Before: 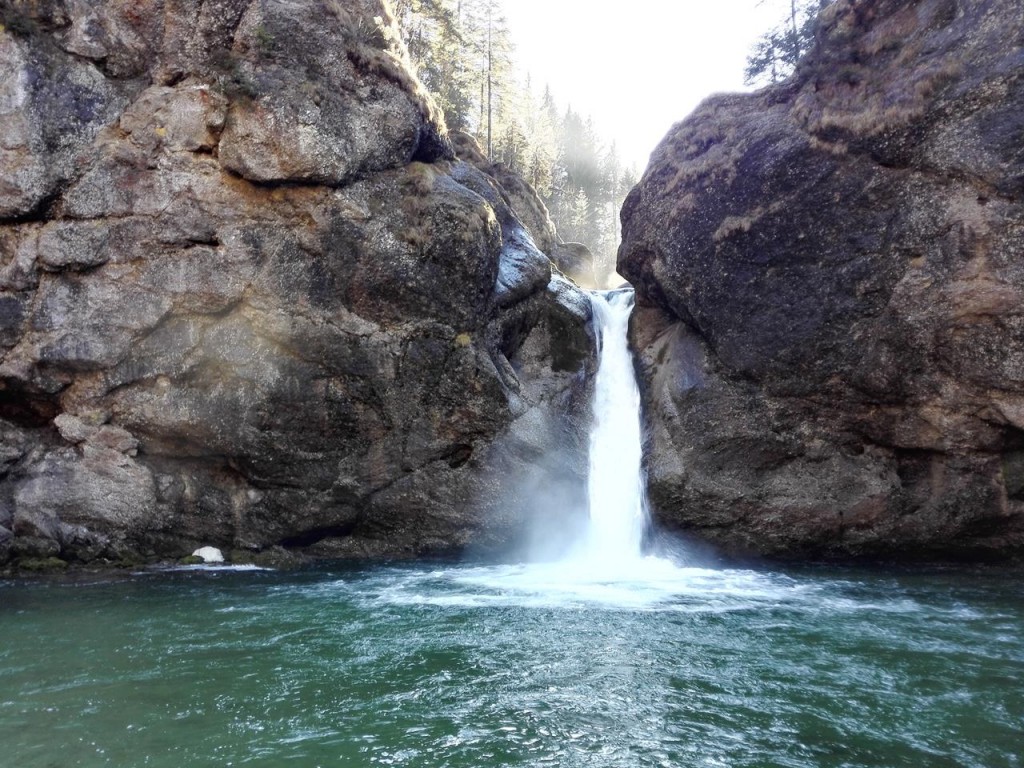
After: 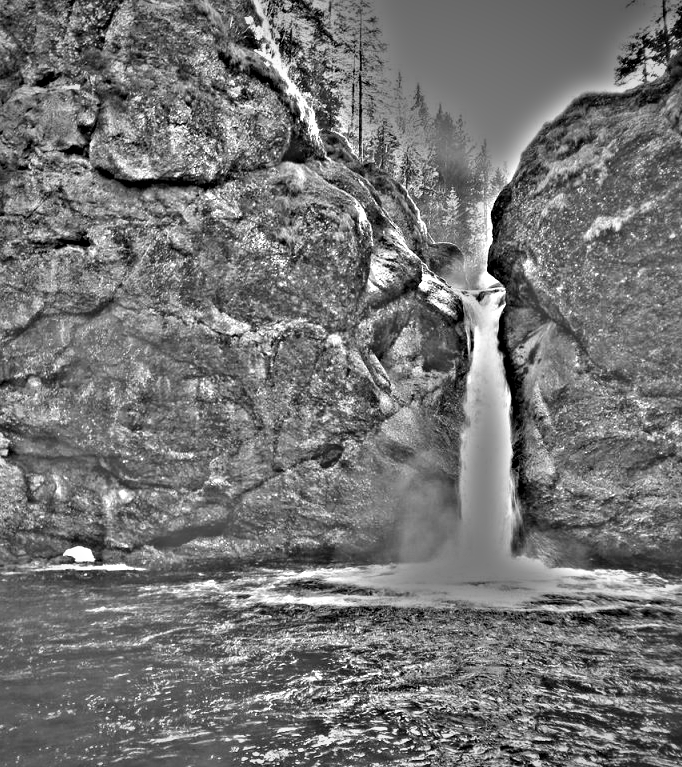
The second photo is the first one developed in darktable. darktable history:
vignetting: saturation 0, unbound false
crop and rotate: left 12.673%, right 20.66%
highpass: on, module defaults
